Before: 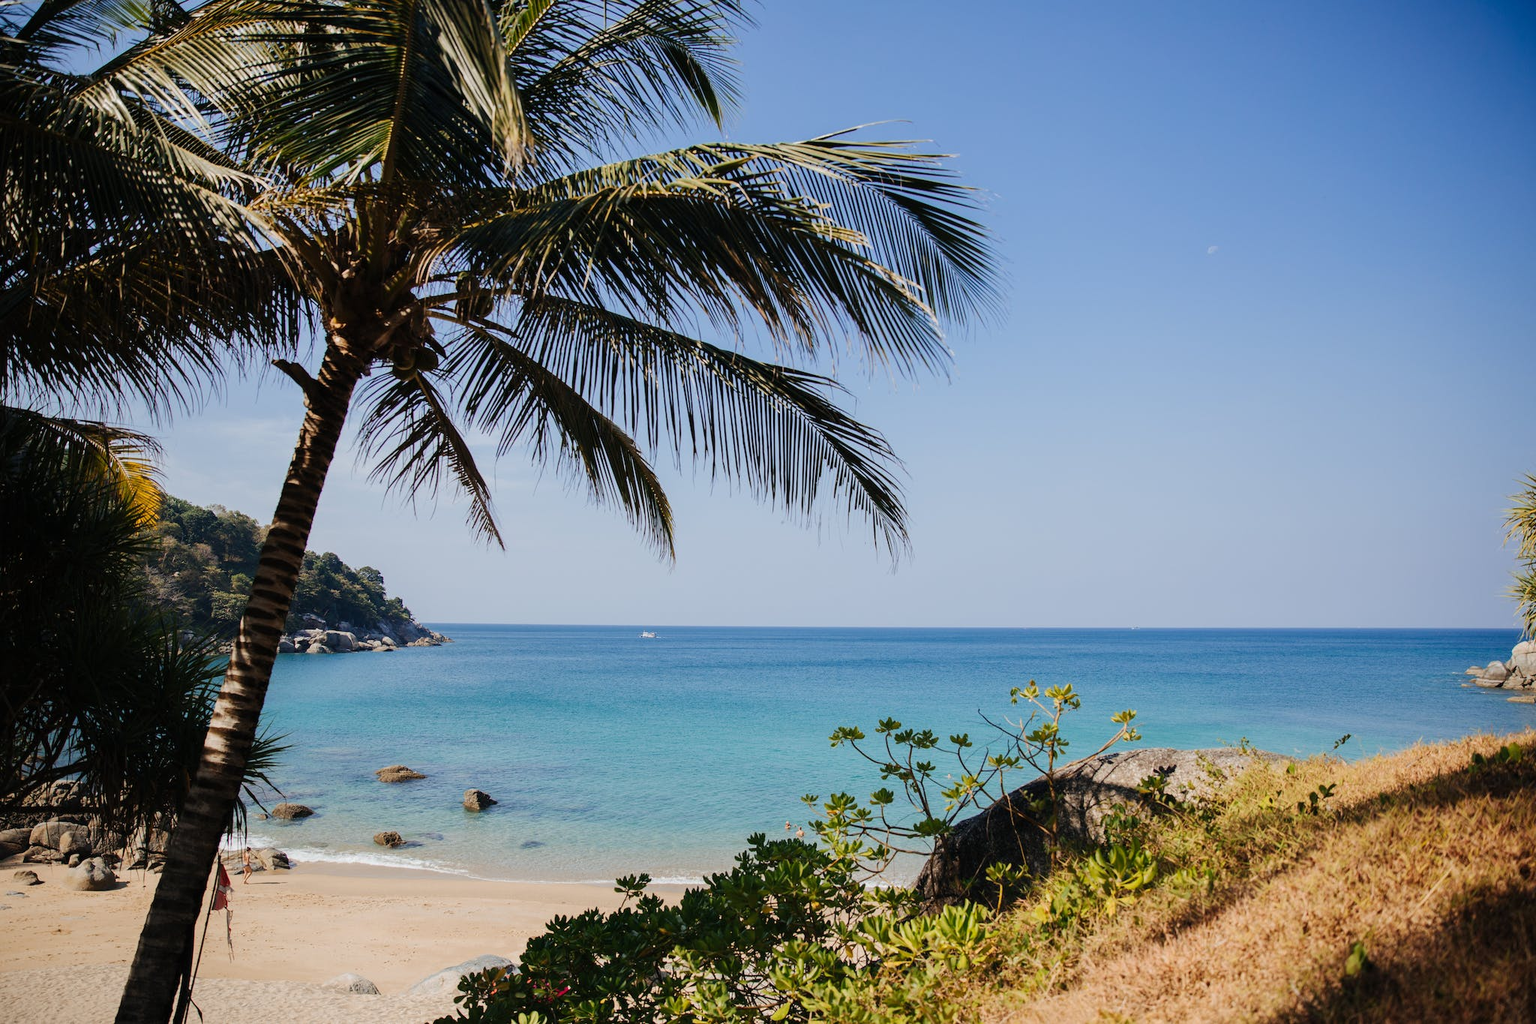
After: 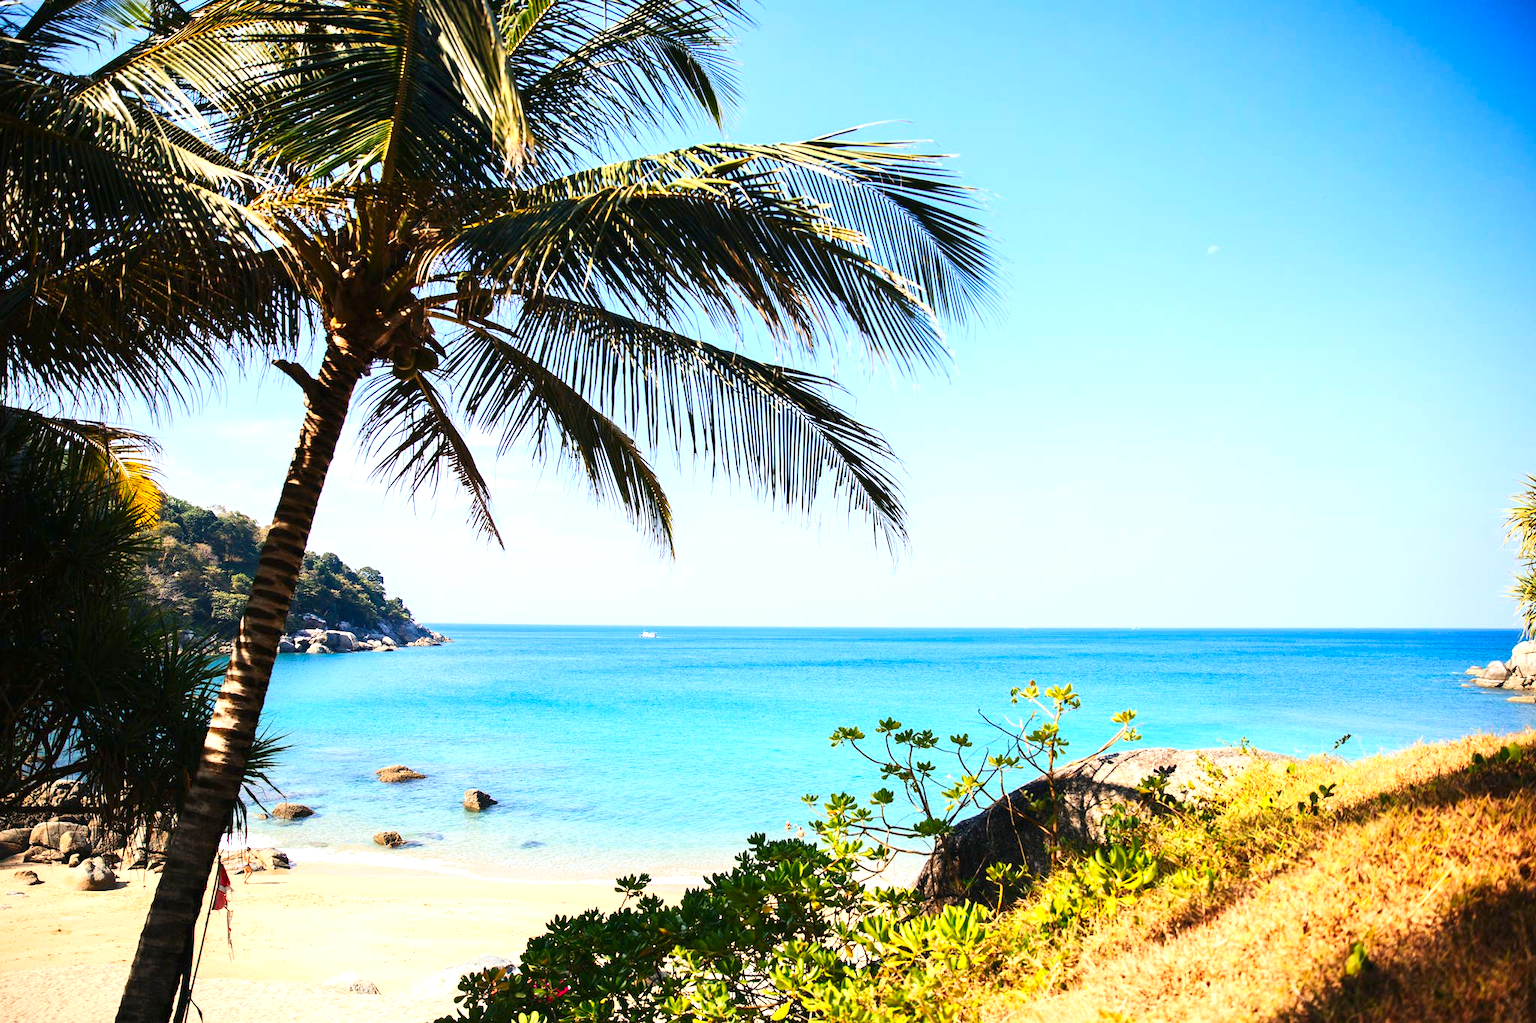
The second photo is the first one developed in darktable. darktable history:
exposure: black level correction 0, exposure 1.2 EV, compensate highlight preservation false
contrast brightness saturation: contrast 0.16, saturation 0.32
